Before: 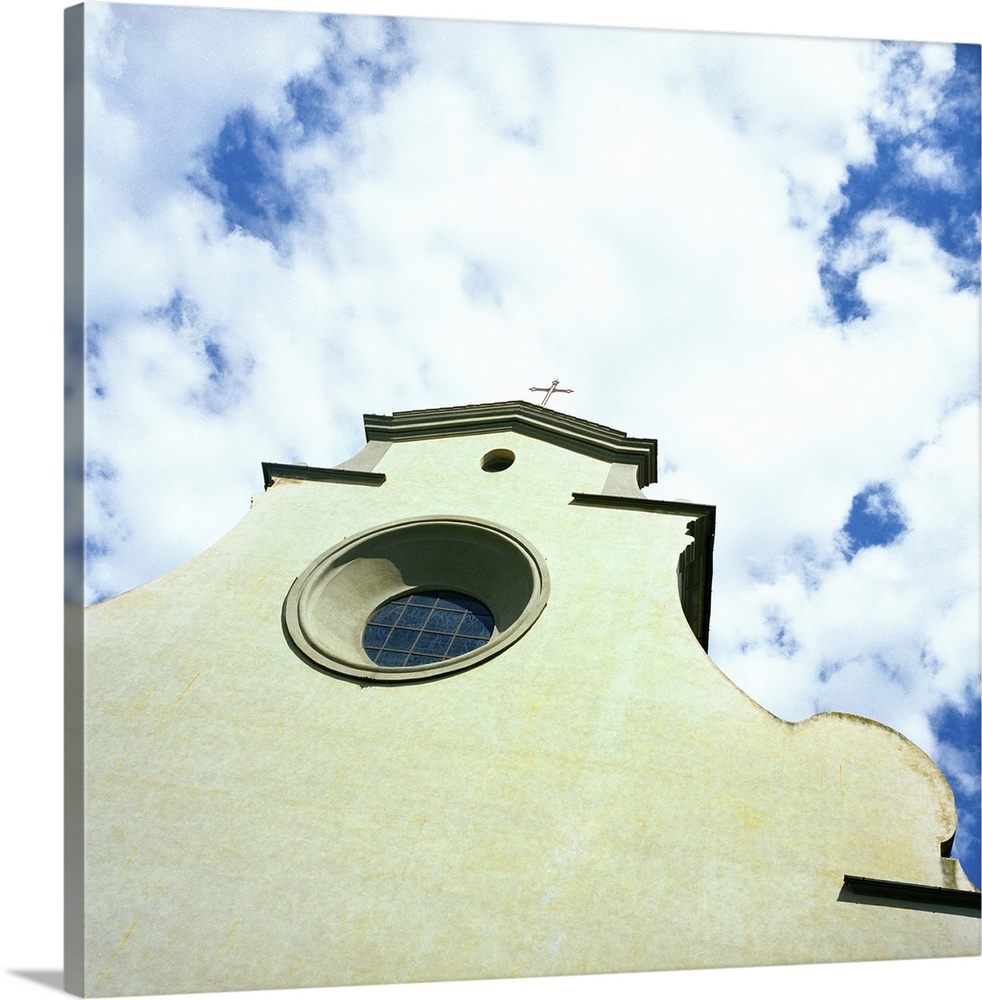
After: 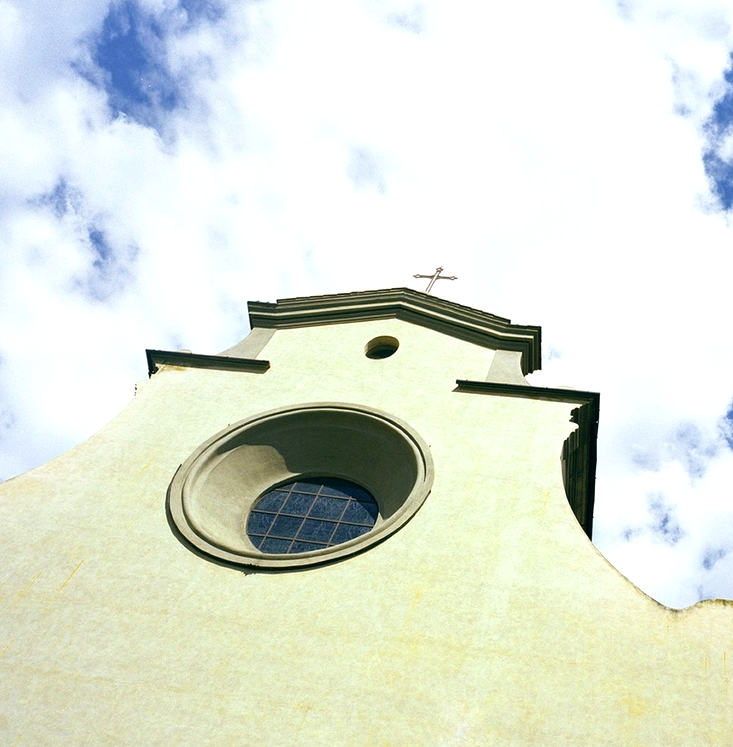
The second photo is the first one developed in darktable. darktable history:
crop and rotate: left 11.831%, top 11.346%, right 13.429%, bottom 13.899%
exposure: exposure 0.197 EV, compensate highlight preservation false
color balance: lift [1, 0.998, 1.001, 1.002], gamma [1, 1.02, 1, 0.98], gain [1, 1.02, 1.003, 0.98]
